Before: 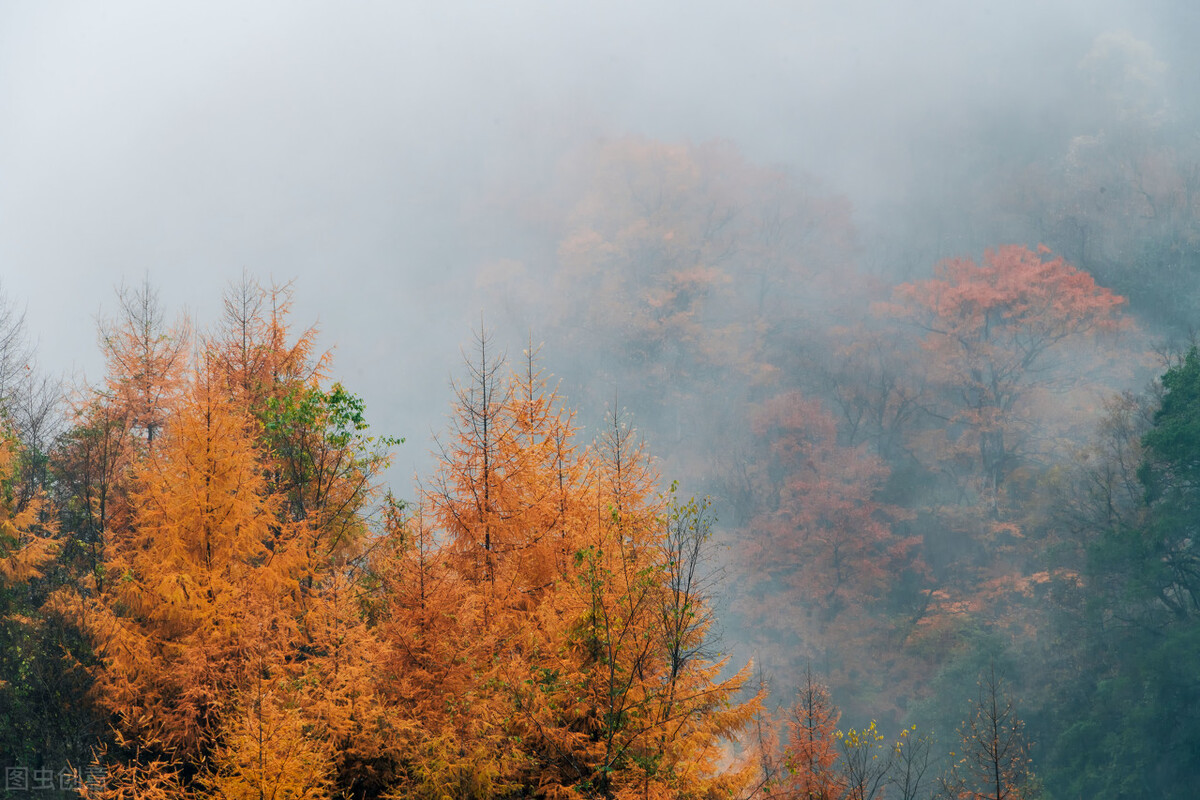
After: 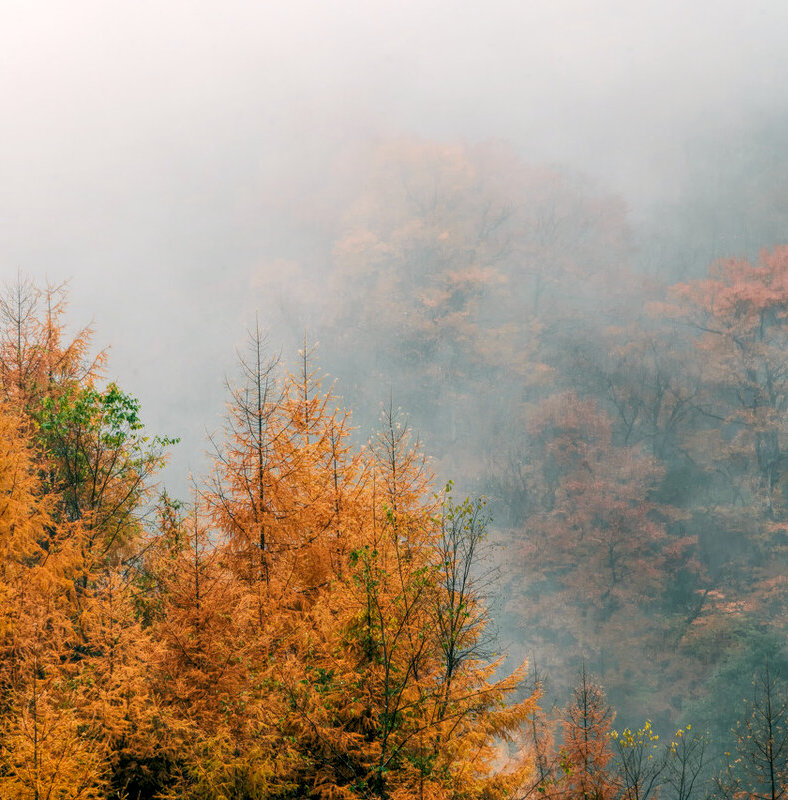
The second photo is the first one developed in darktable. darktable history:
color correction: highlights a* 4.45, highlights b* 4.91, shadows a* -7.37, shadows b* 4.58
shadows and highlights: shadows -24.33, highlights 49.78, soften with gaussian
crop and rotate: left 18.766%, right 15.493%
local contrast: highlights 94%, shadows 88%, detail 160%, midtone range 0.2
